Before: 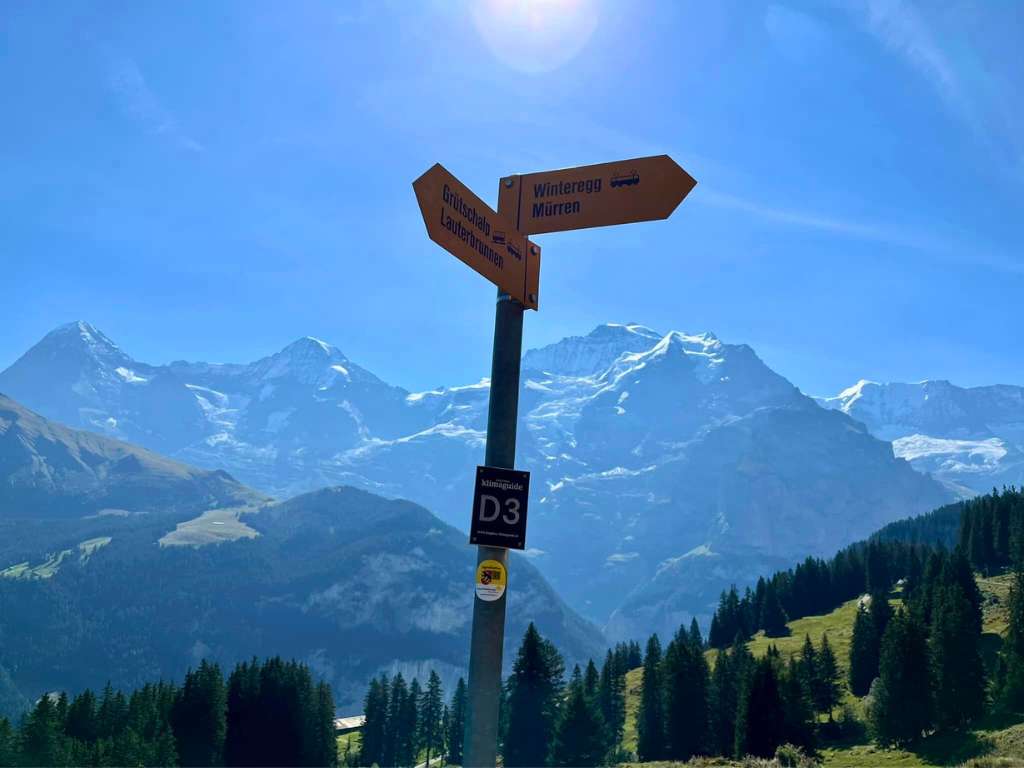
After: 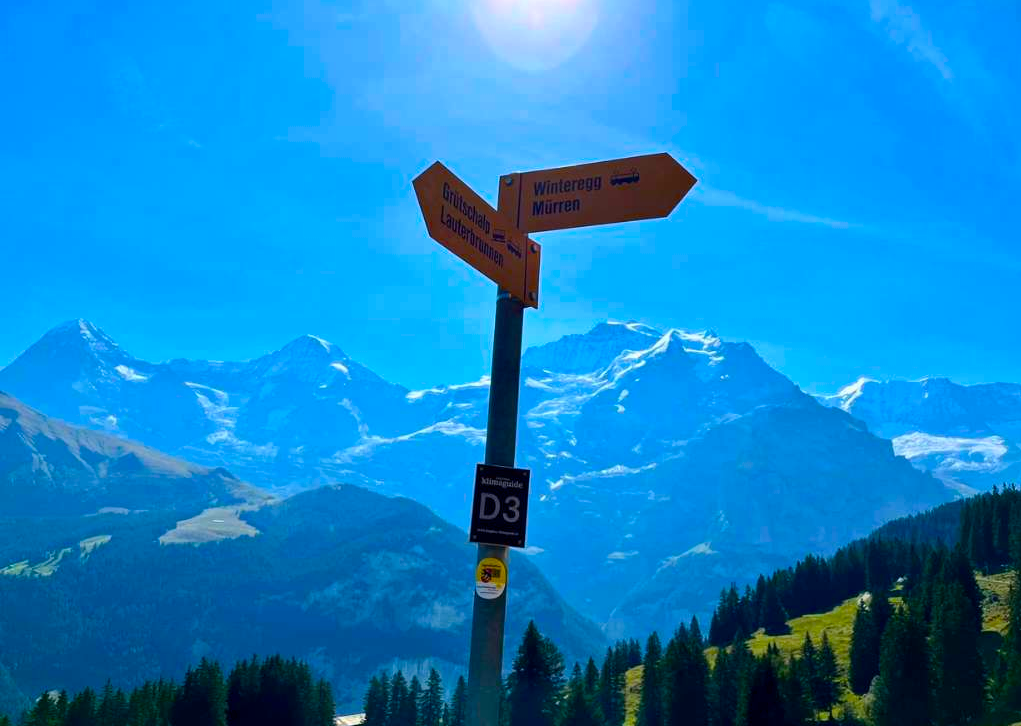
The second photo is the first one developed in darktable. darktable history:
crop: top 0.317%, right 0.265%, bottom 5.031%
color balance rgb: linear chroma grading › global chroma 13.806%, perceptual saturation grading › global saturation 29.615%
contrast brightness saturation: contrast 0.079, saturation 0.015
